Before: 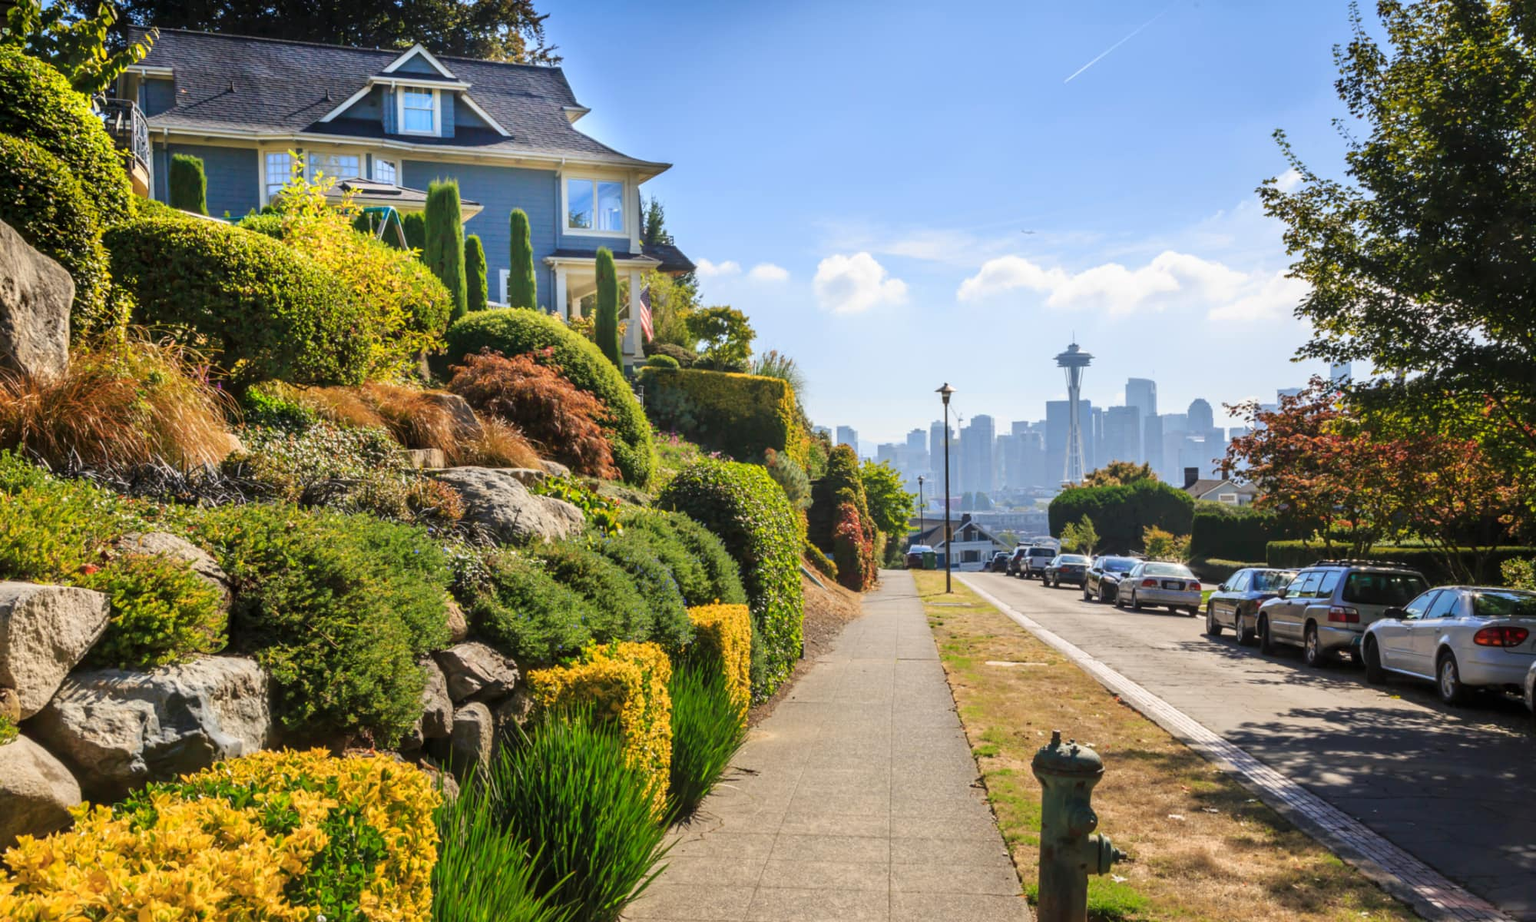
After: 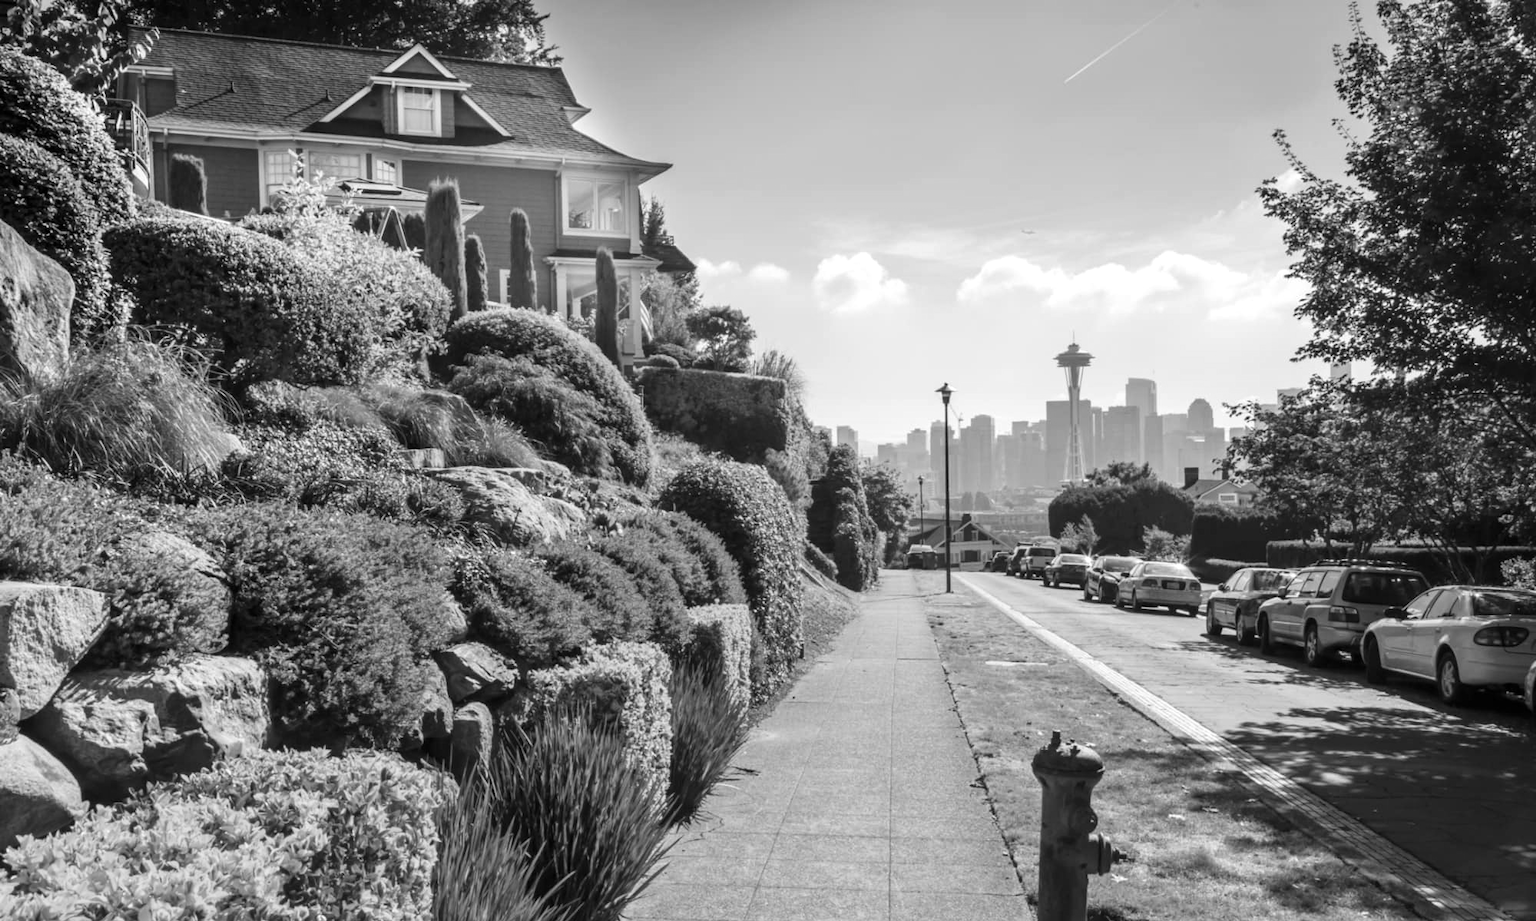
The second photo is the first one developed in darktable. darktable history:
monochrome: on, module defaults
color balance rgb: shadows lift › luminance -10%, highlights gain › luminance 10%, saturation formula JzAzBz (2021)
